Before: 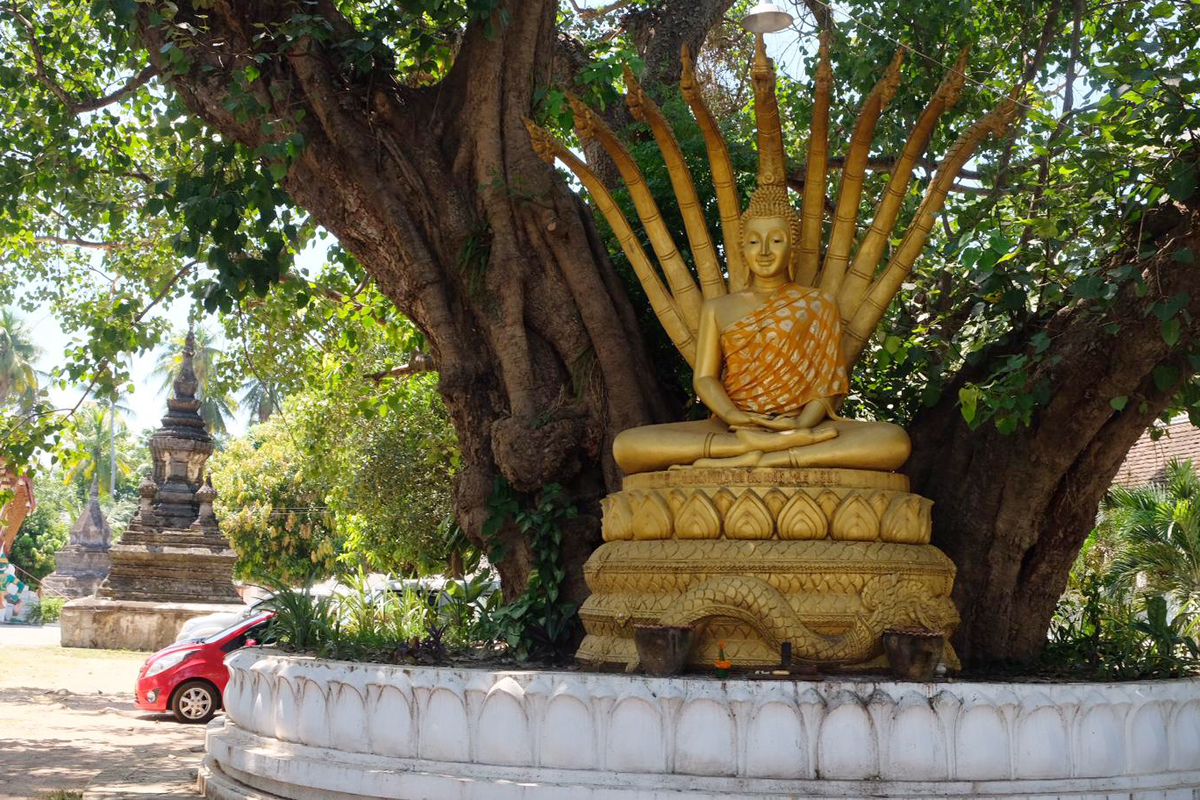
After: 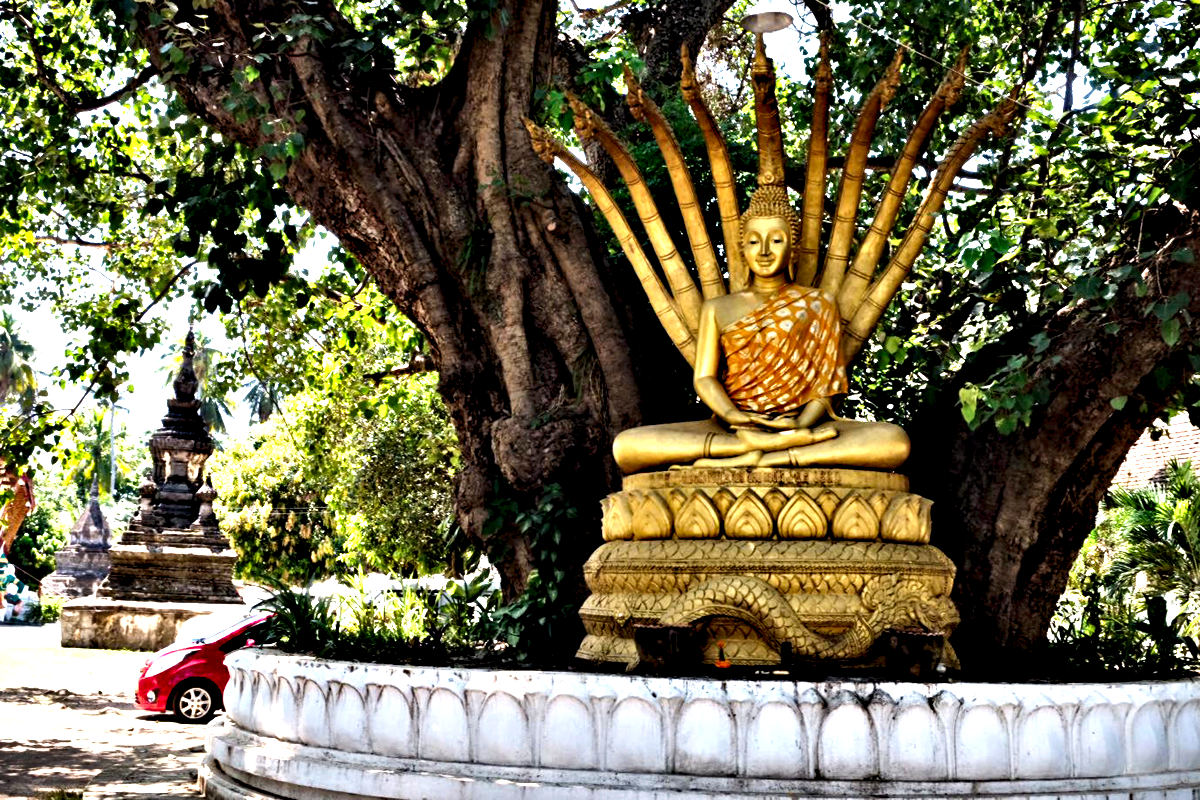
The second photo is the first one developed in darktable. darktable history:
levels: levels [0, 0.476, 0.951]
tone equalizer: -8 EV -0.417 EV, -7 EV -0.389 EV, -6 EV -0.333 EV, -5 EV -0.222 EV, -3 EV 0.222 EV, -2 EV 0.333 EV, -1 EV 0.389 EV, +0 EV 0.417 EV, edges refinement/feathering 500, mask exposure compensation -1.25 EV, preserve details no
contrast equalizer: octaves 7, y [[0.48, 0.654, 0.731, 0.706, 0.772, 0.382], [0.55 ×6], [0 ×6], [0 ×6], [0 ×6]]
shadows and highlights: shadows 43.71, white point adjustment -1.46, soften with gaussian
color correction: saturation 1.1
